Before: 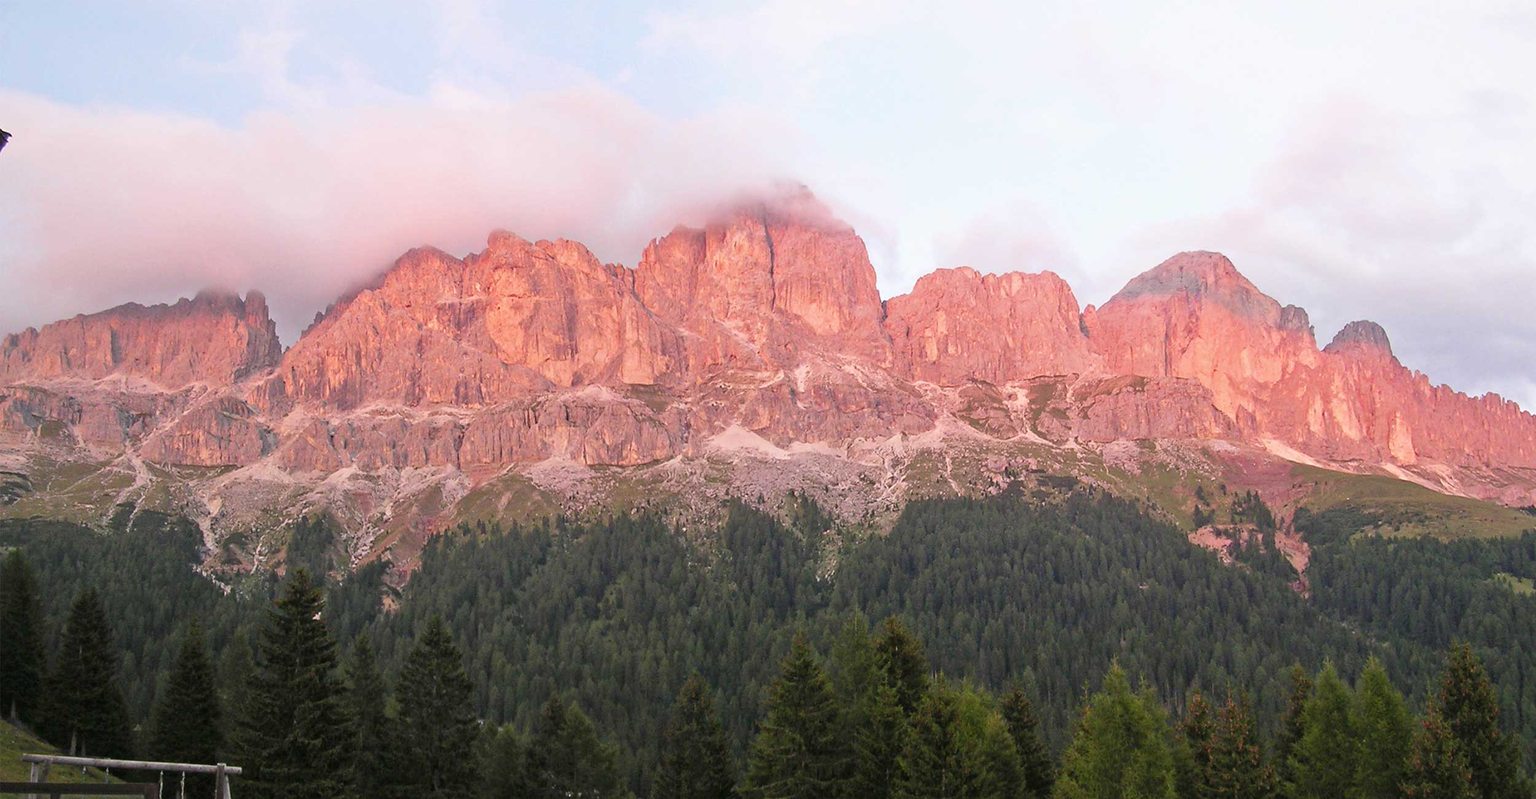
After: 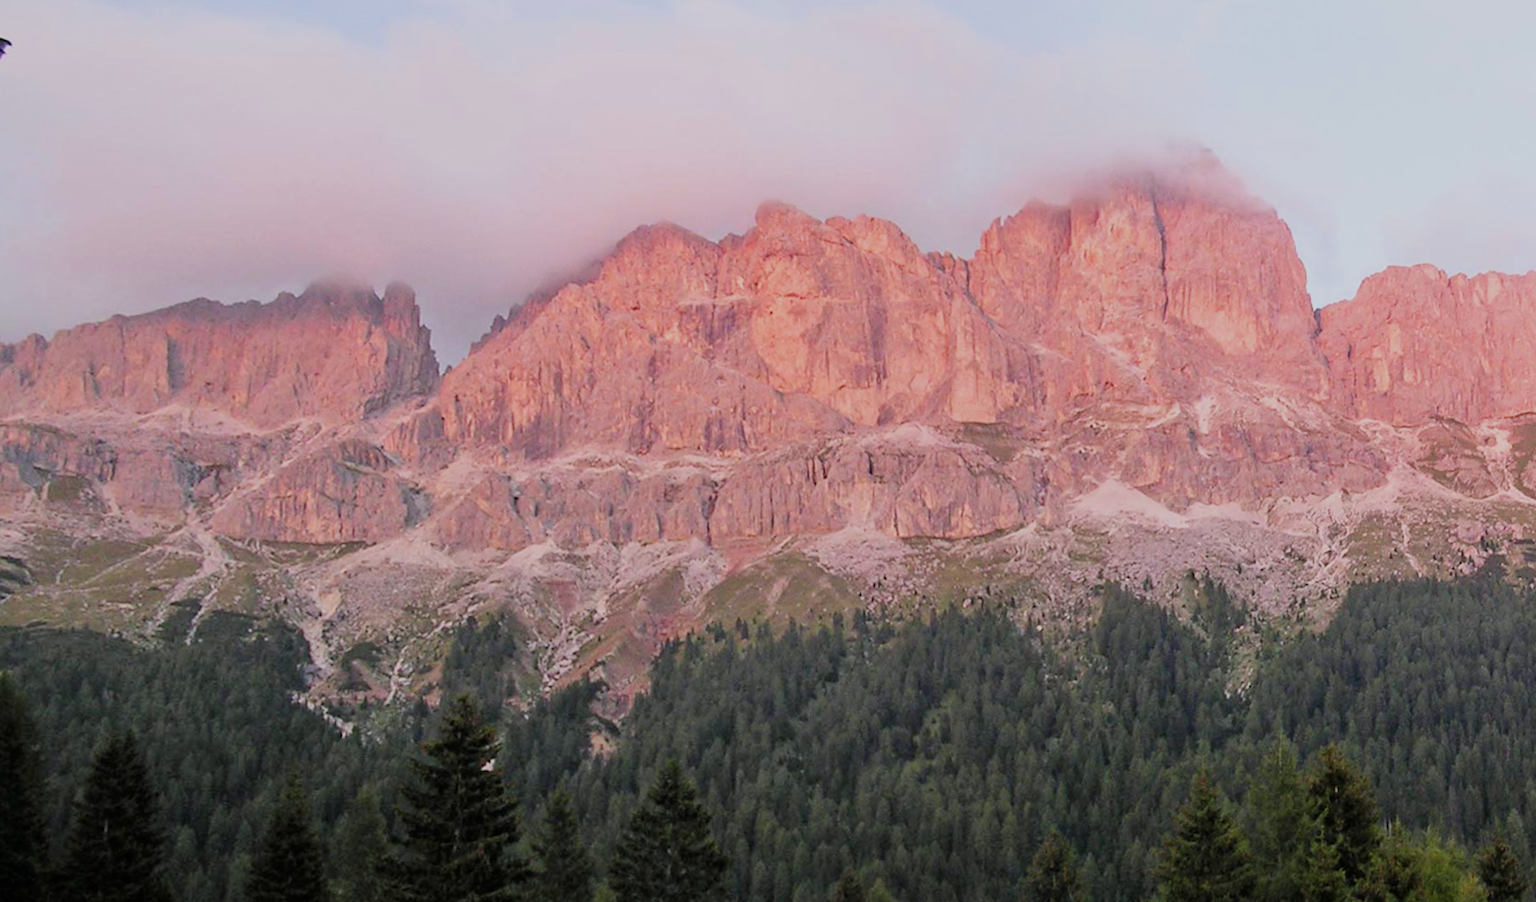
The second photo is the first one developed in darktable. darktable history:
rotate and perspective: rotation -0.013°, lens shift (vertical) -0.027, lens shift (horizontal) 0.178, crop left 0.016, crop right 0.989, crop top 0.082, crop bottom 0.918
crop: top 5.803%, right 27.864%, bottom 5.804%
white balance: red 0.976, blue 1.04
lowpass: radius 0.5, unbound 0
filmic rgb: black relative exposure -7.65 EV, white relative exposure 4.56 EV, hardness 3.61
